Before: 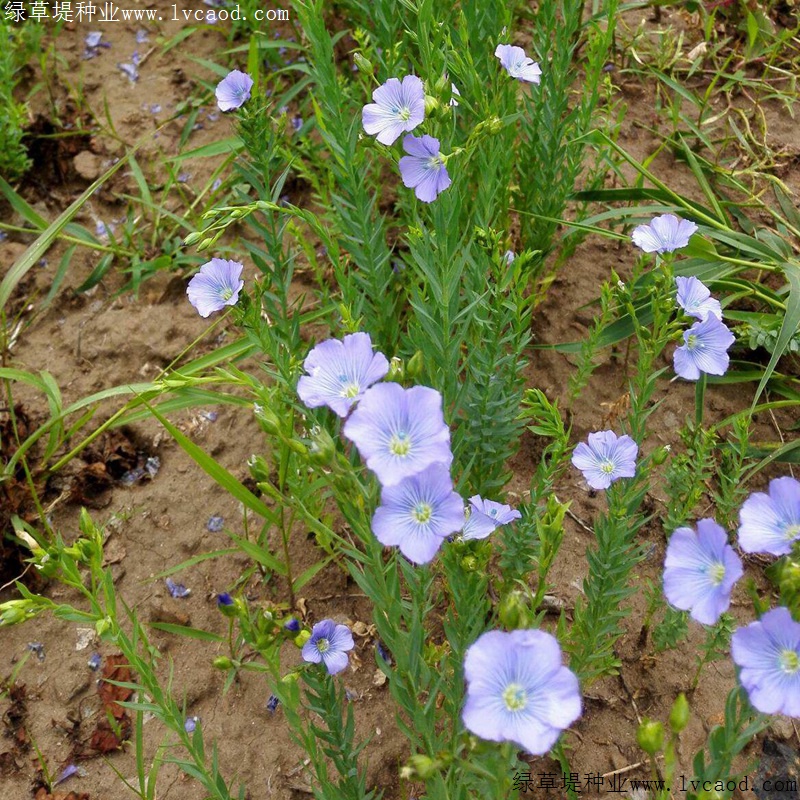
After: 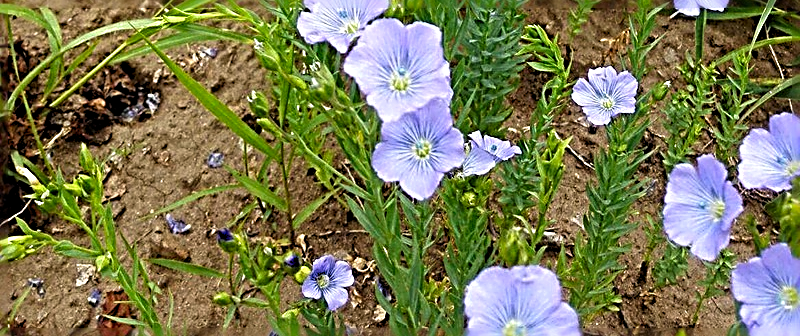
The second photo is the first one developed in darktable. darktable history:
levels: levels [0.016, 0.492, 0.969]
contrast brightness saturation: saturation 0.13
crop: top 45.551%, bottom 12.262%
sharpen: radius 3.158, amount 1.731
